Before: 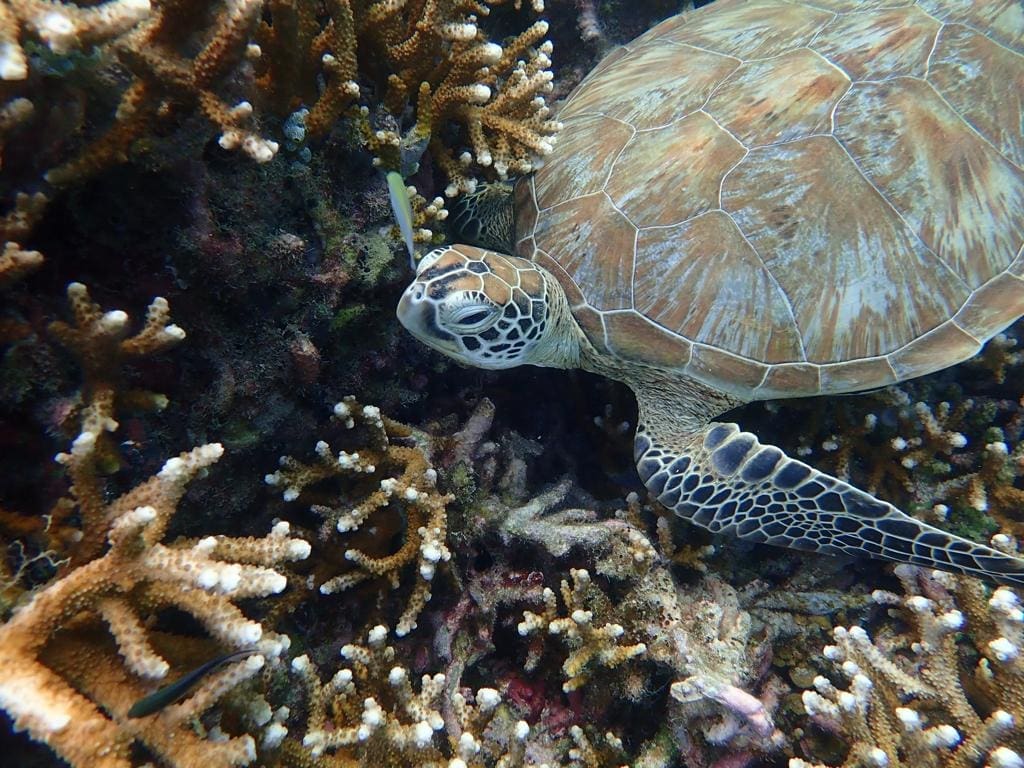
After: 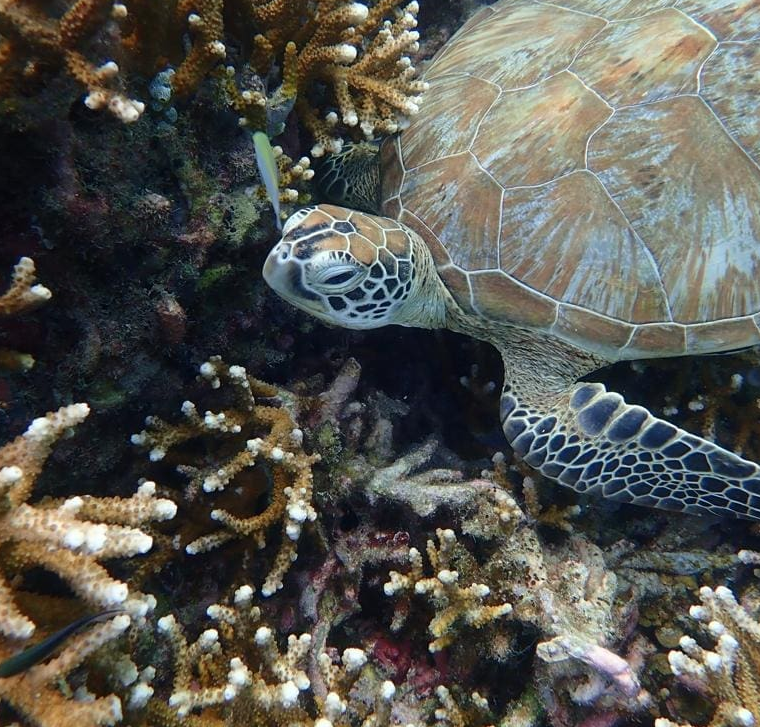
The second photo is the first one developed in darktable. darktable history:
rotate and perspective: crop left 0, crop top 0
crop and rotate: left 13.15%, top 5.251%, right 12.609%
